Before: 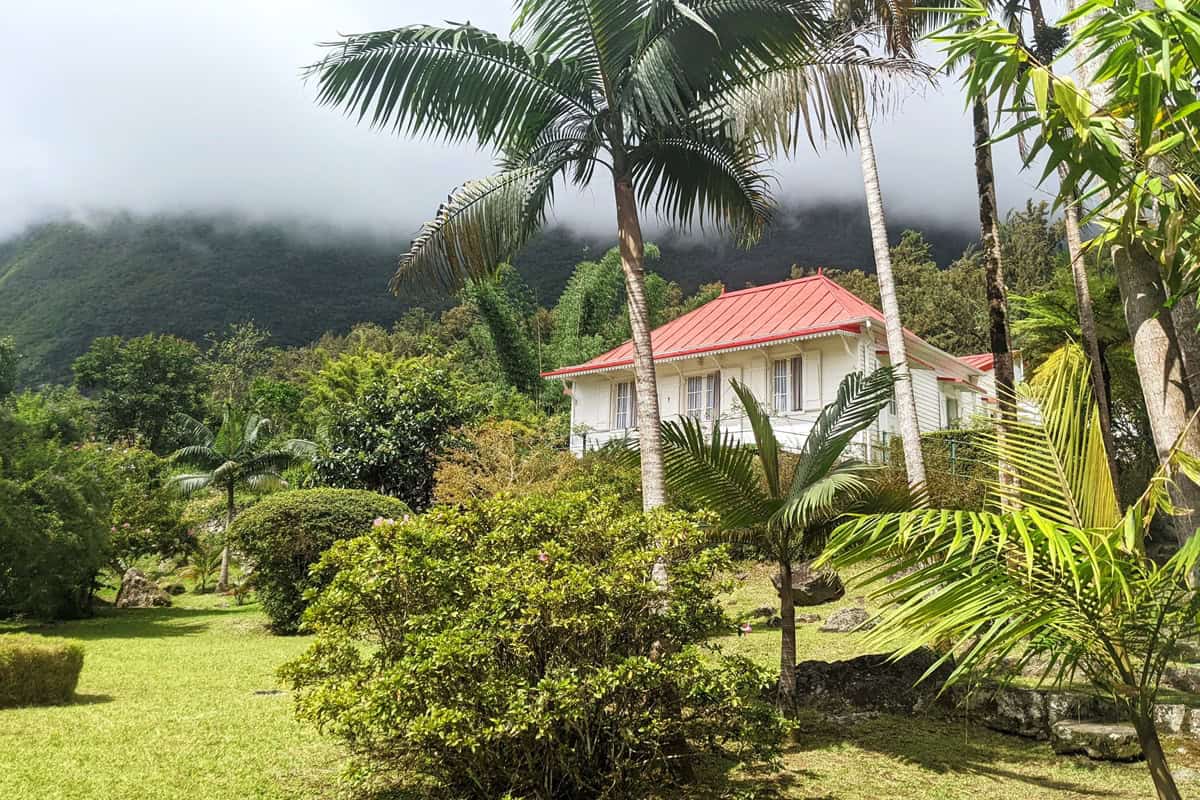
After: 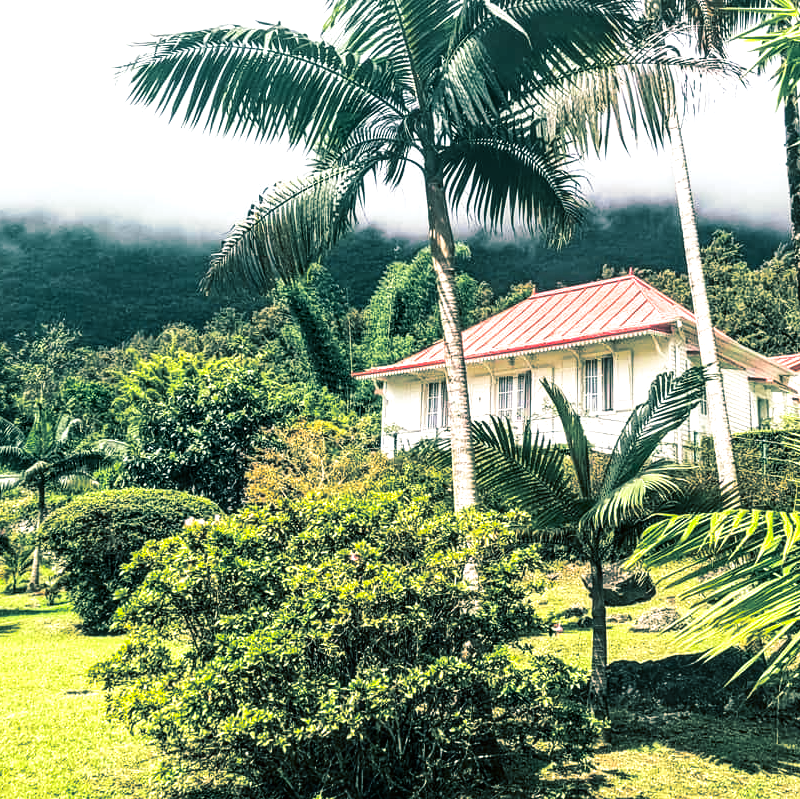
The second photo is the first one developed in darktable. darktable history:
crop and rotate: left 15.754%, right 17.579%
contrast brightness saturation: contrast 0.21, brightness -0.11, saturation 0.21
local contrast: detail 130%
exposure: black level correction -0.002, exposure 0.708 EV, compensate exposure bias true, compensate highlight preservation false
split-toning: shadows › hue 186.43°, highlights › hue 49.29°, compress 30.29%
